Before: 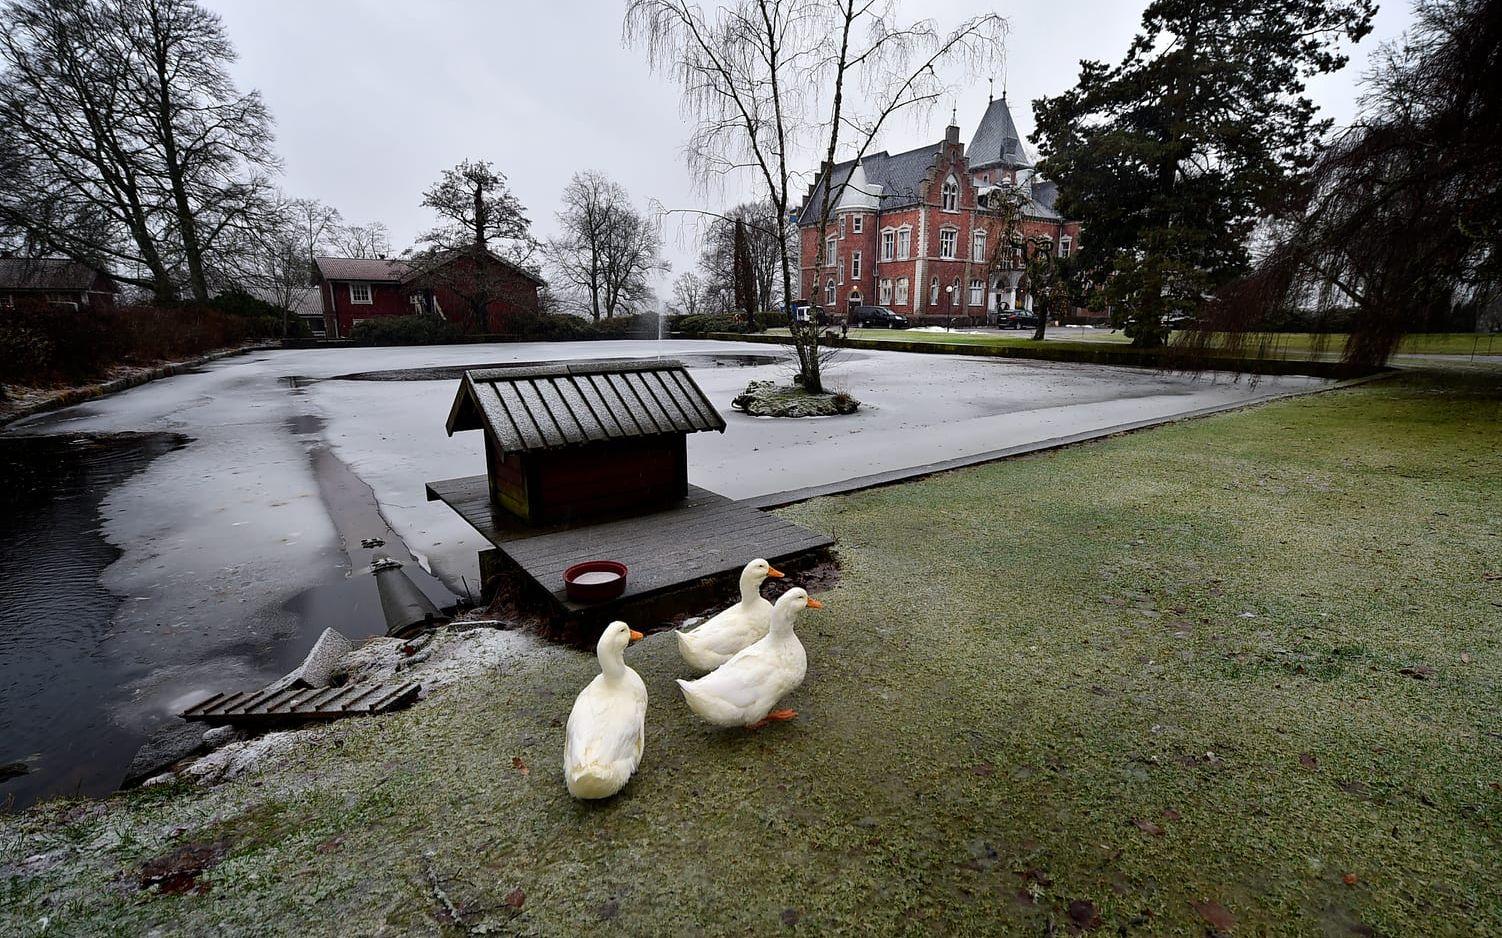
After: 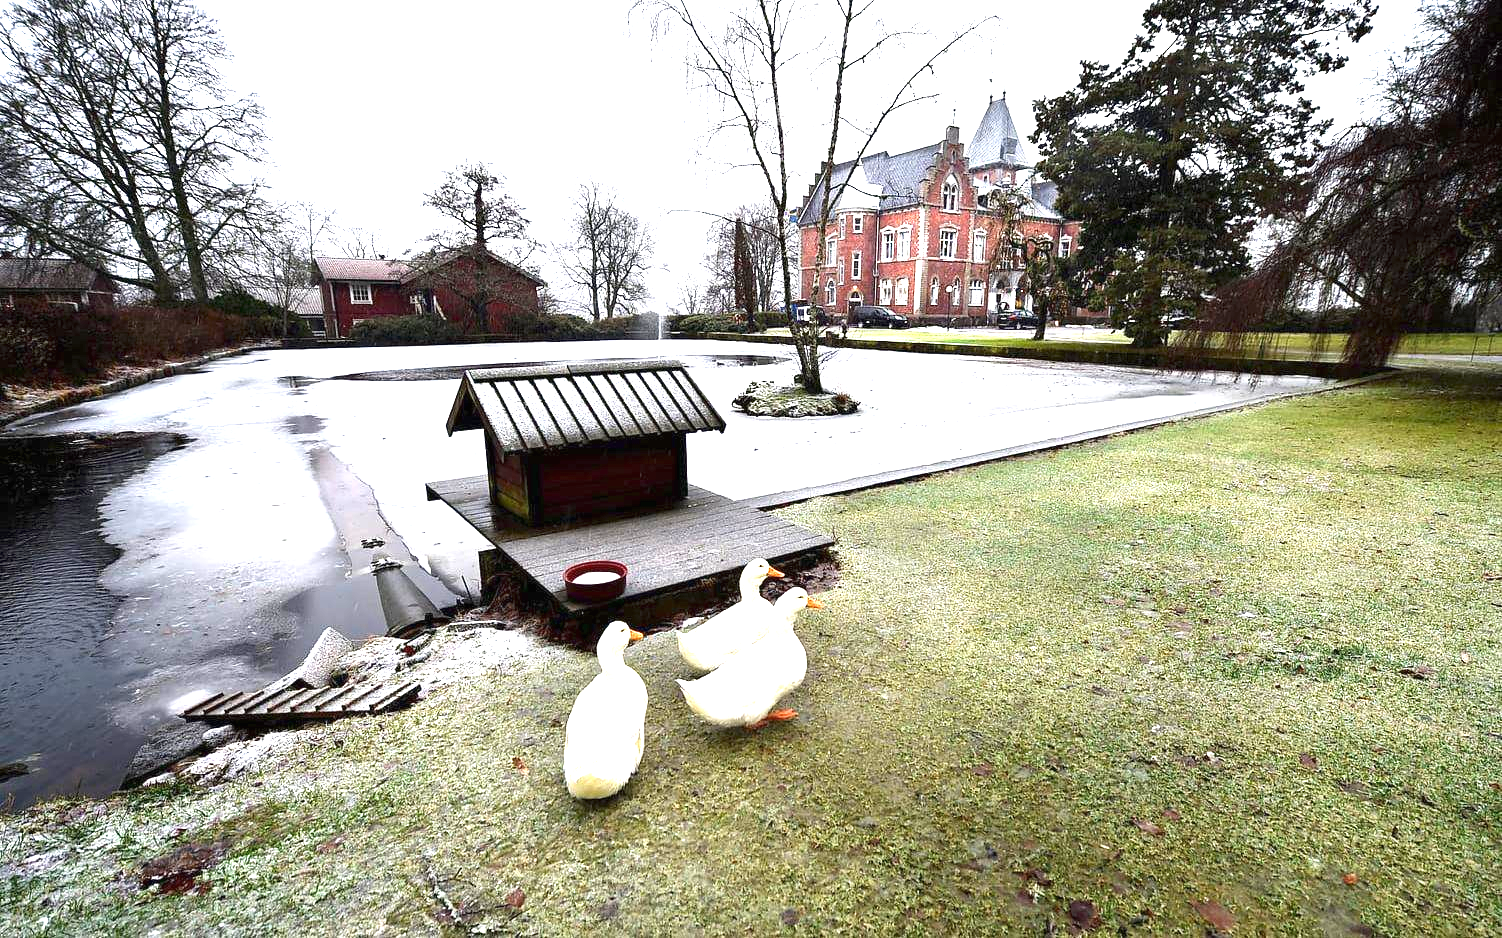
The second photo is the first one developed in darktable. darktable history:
exposure: black level correction 0, exposure 1.927 EV, compensate highlight preservation false
